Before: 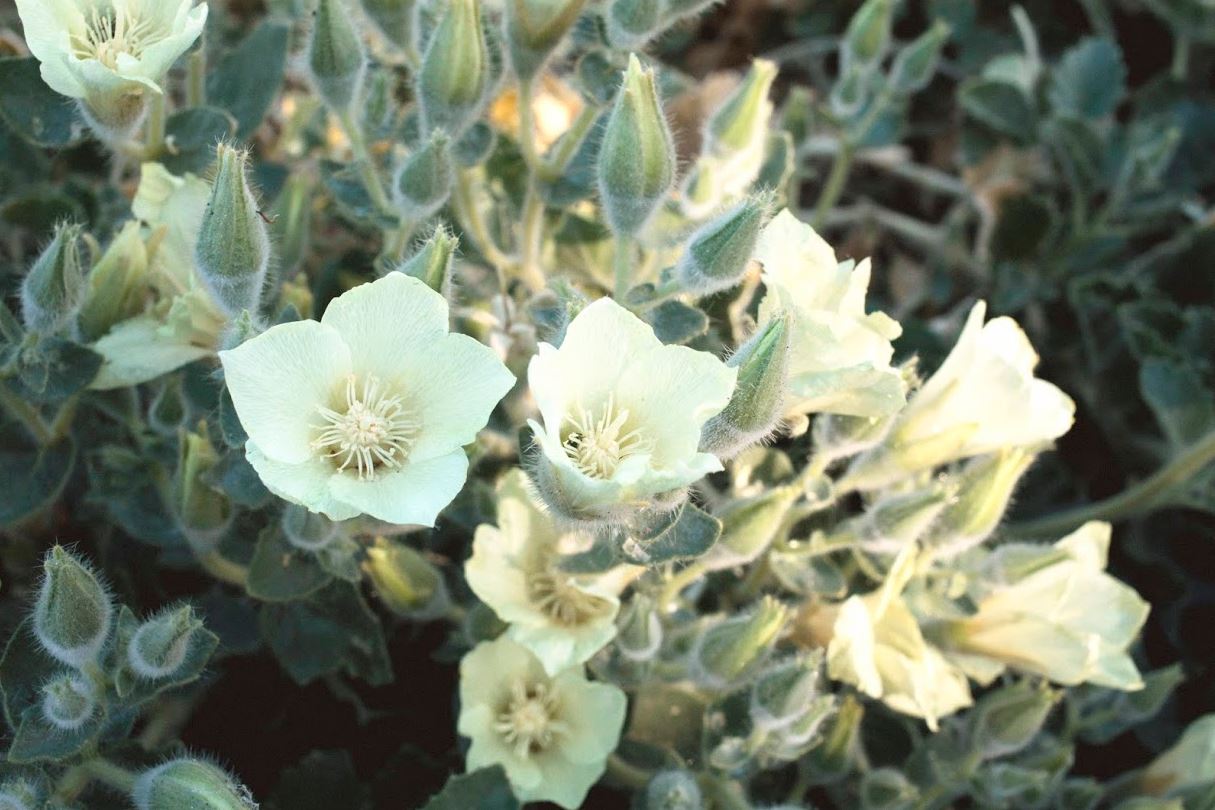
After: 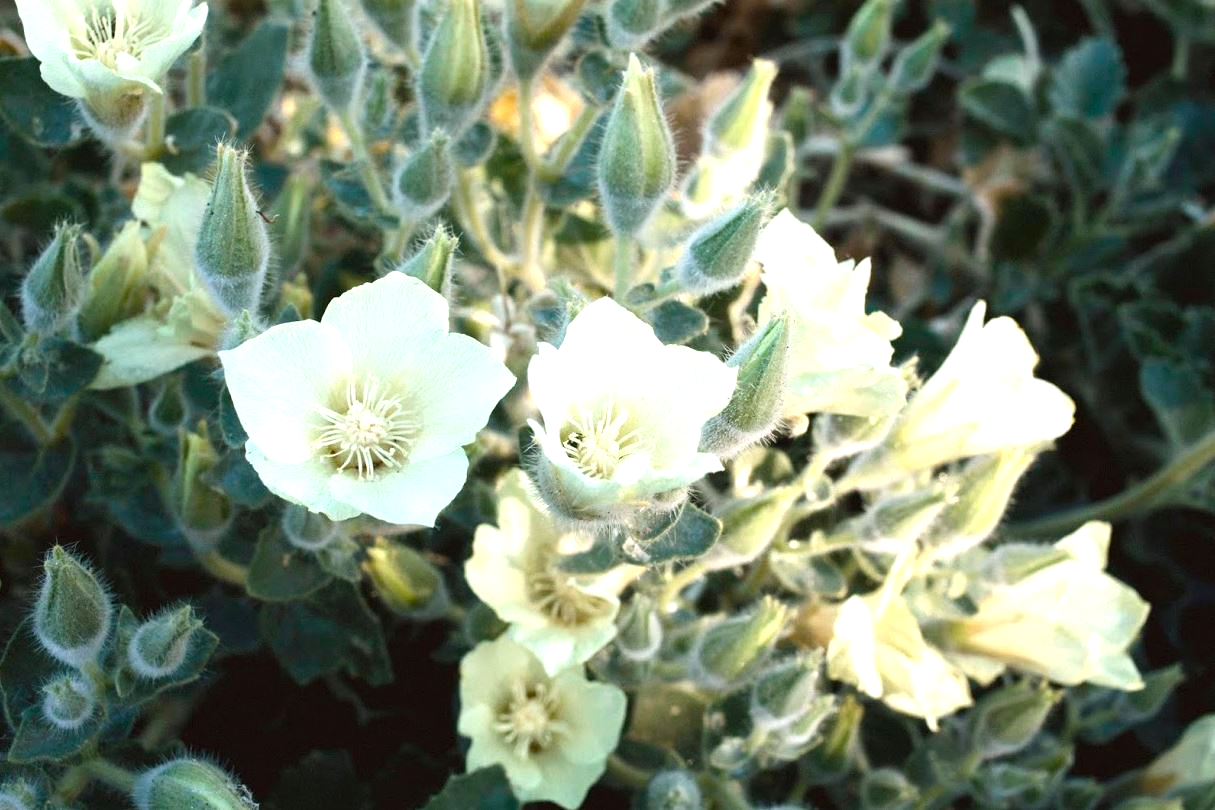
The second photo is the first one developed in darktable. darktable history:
color balance rgb: shadows lift › luminance -20%, power › hue 72.24°, highlights gain › luminance 15%, global offset › hue 171.6°, perceptual saturation grading › global saturation 14.09%, perceptual saturation grading › highlights -25%, perceptual saturation grading › shadows 25%, global vibrance 25%, contrast 10%
white balance: red 0.986, blue 1.01
